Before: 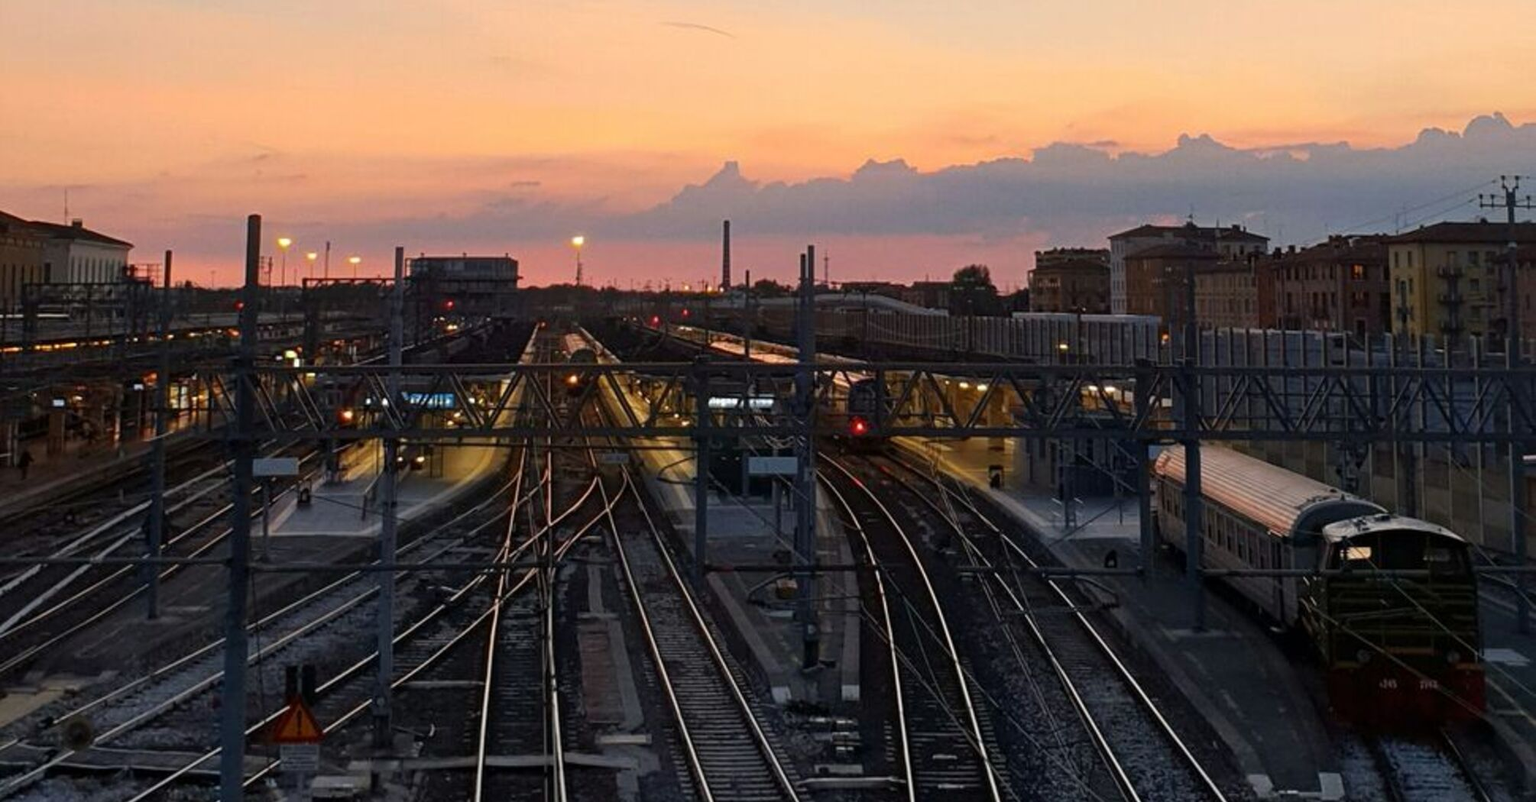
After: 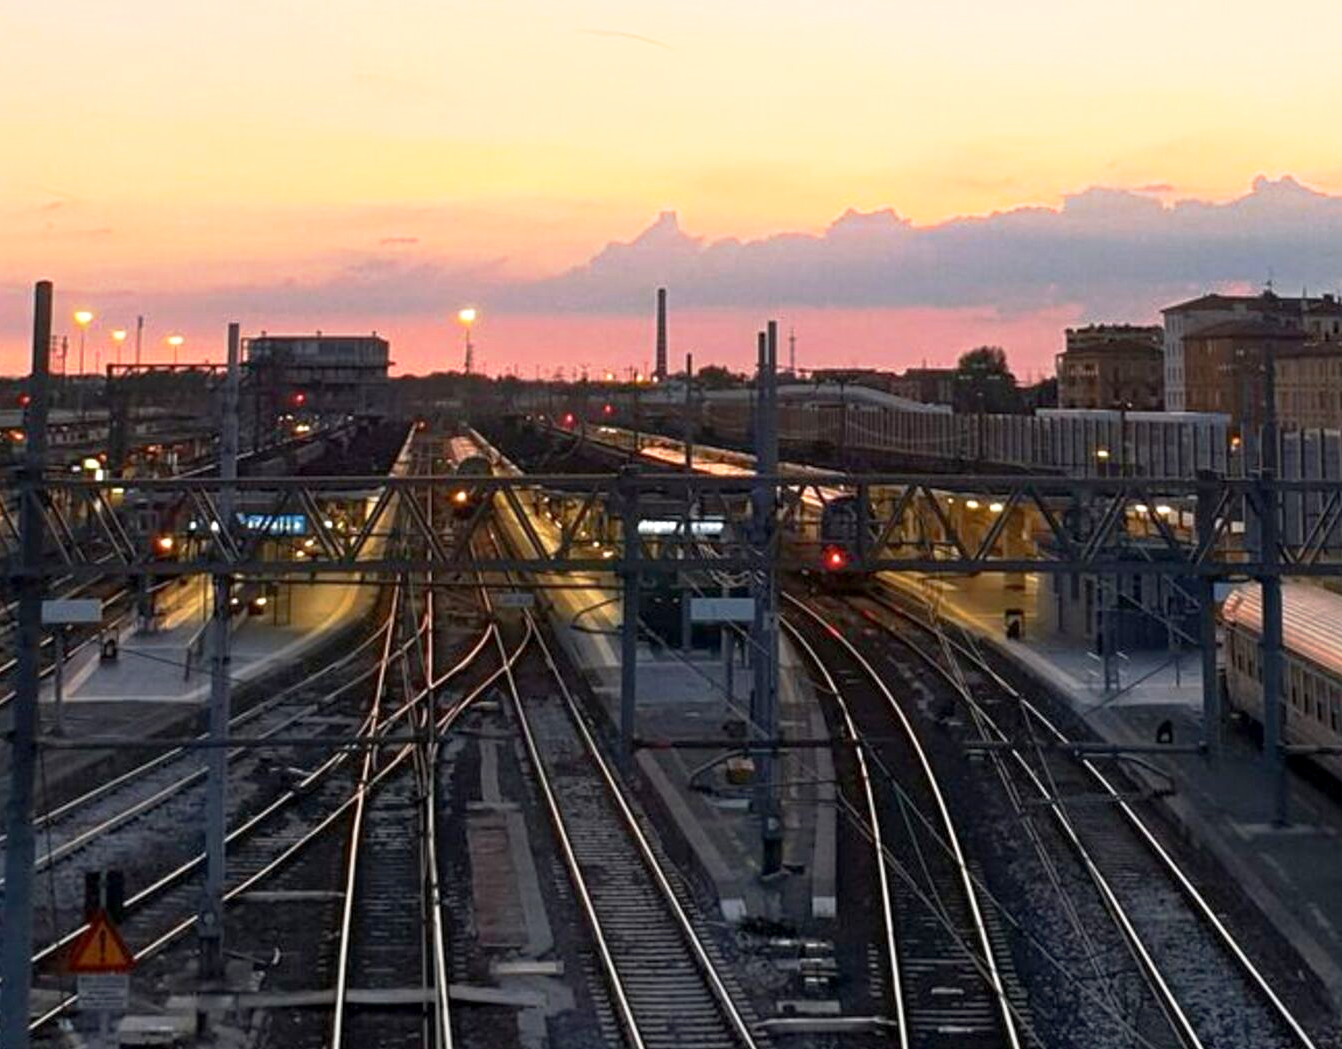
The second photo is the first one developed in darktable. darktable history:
exposure: exposure 0.697 EV, compensate highlight preservation false
shadows and highlights: radius 95.45, shadows -15.08, white point adjustment 0.287, highlights 31.96, compress 48.38%, soften with gaussian
tone curve: curves: ch0 [(0.013, 0) (0.061, 0.059) (0.239, 0.256) (0.502, 0.501) (0.683, 0.676) (0.761, 0.773) (0.858, 0.858) (0.987, 0.945)]; ch1 [(0, 0) (0.172, 0.123) (0.304, 0.267) (0.414, 0.395) (0.472, 0.473) (0.502, 0.502) (0.521, 0.528) (0.583, 0.595) (0.654, 0.673) (0.728, 0.761) (1, 1)]; ch2 [(0, 0) (0.411, 0.424) (0.485, 0.476) (0.502, 0.501) (0.553, 0.557) (0.57, 0.576) (1, 1)], preserve colors none
crop and rotate: left 14.415%, right 18.773%
